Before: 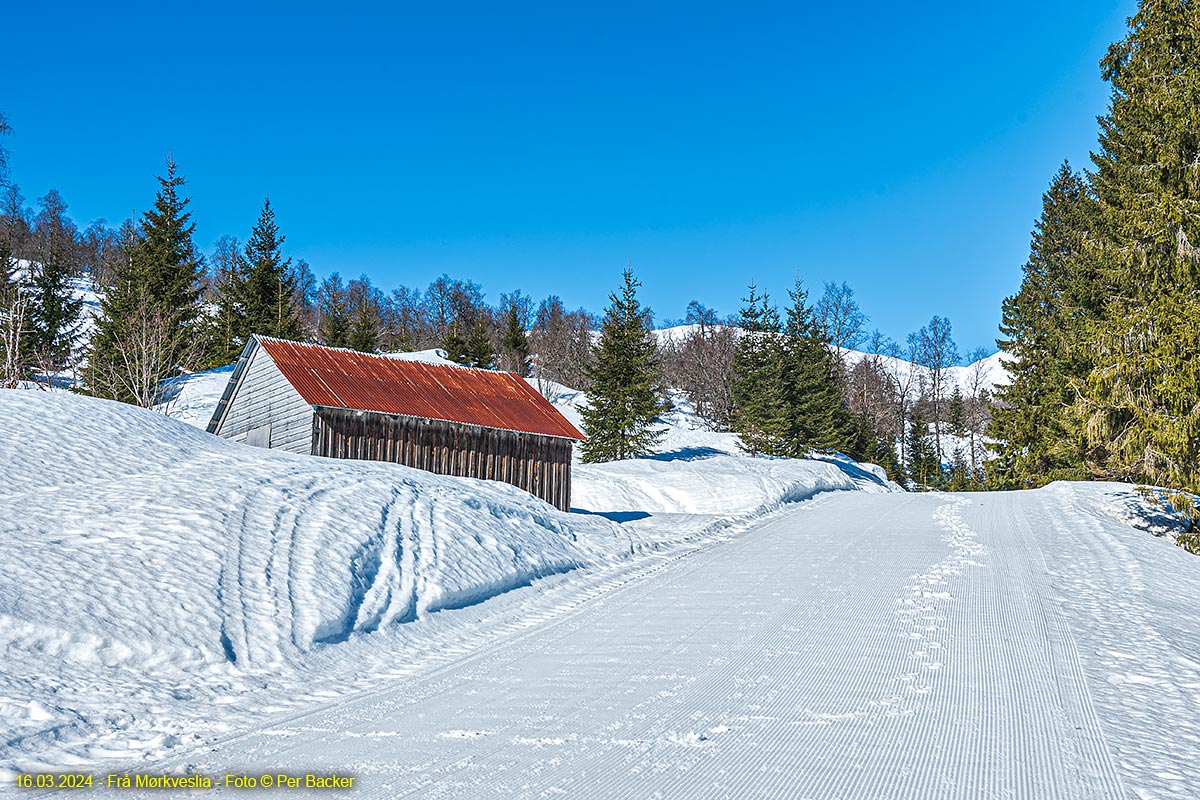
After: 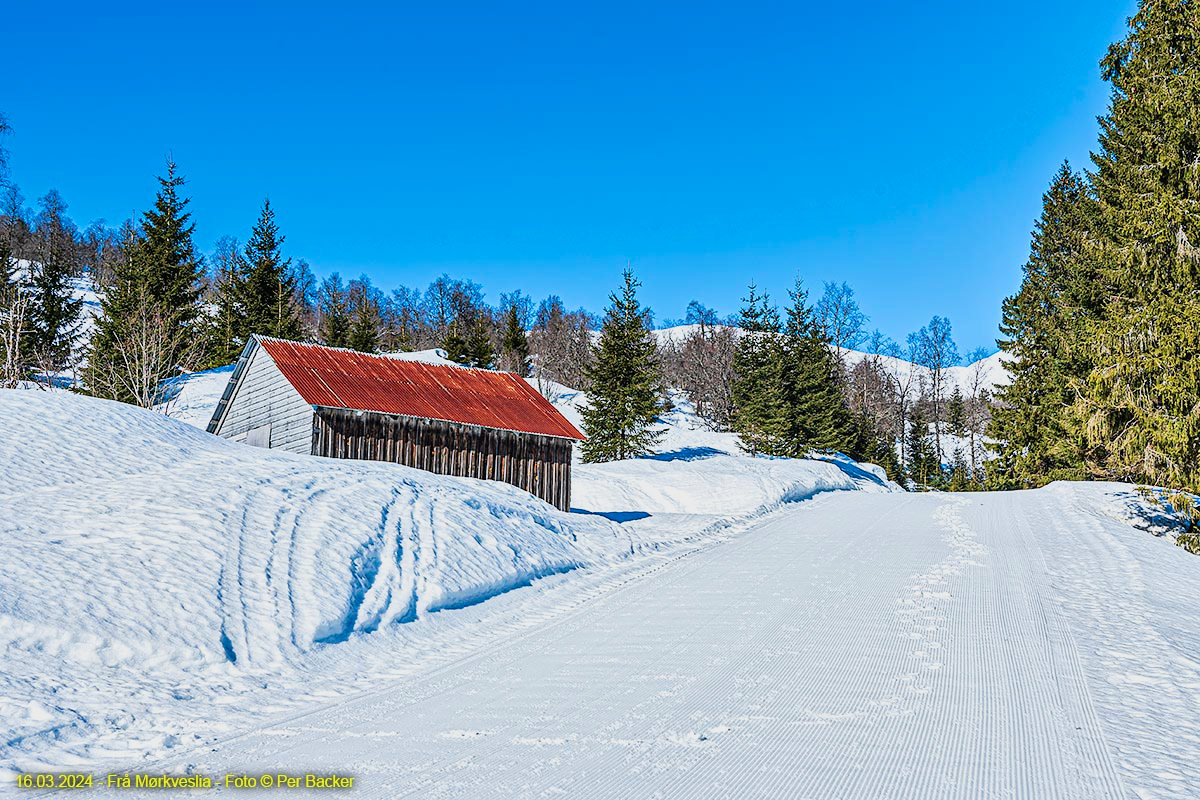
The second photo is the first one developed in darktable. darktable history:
tone curve: curves: ch0 [(0, 0.01) (0.037, 0.032) (0.131, 0.108) (0.275, 0.286) (0.483, 0.517) (0.61, 0.661) (0.697, 0.768) (0.797, 0.876) (0.888, 0.952) (0.997, 0.995)]; ch1 [(0, 0) (0.312, 0.262) (0.425, 0.402) (0.5, 0.5) (0.527, 0.532) (0.556, 0.585) (0.683, 0.706) (0.746, 0.77) (1, 1)]; ch2 [(0, 0) (0.223, 0.185) (0.333, 0.284) (0.432, 0.4) (0.502, 0.502) (0.525, 0.527) (0.545, 0.564) (0.587, 0.613) (0.636, 0.654) (0.711, 0.729) (0.845, 0.855) (0.998, 0.977)], color space Lab, independent channels, preserve colors none
filmic rgb: black relative exposure -7.65 EV, white relative exposure 4.56 EV, hardness 3.61, contrast 1.055
